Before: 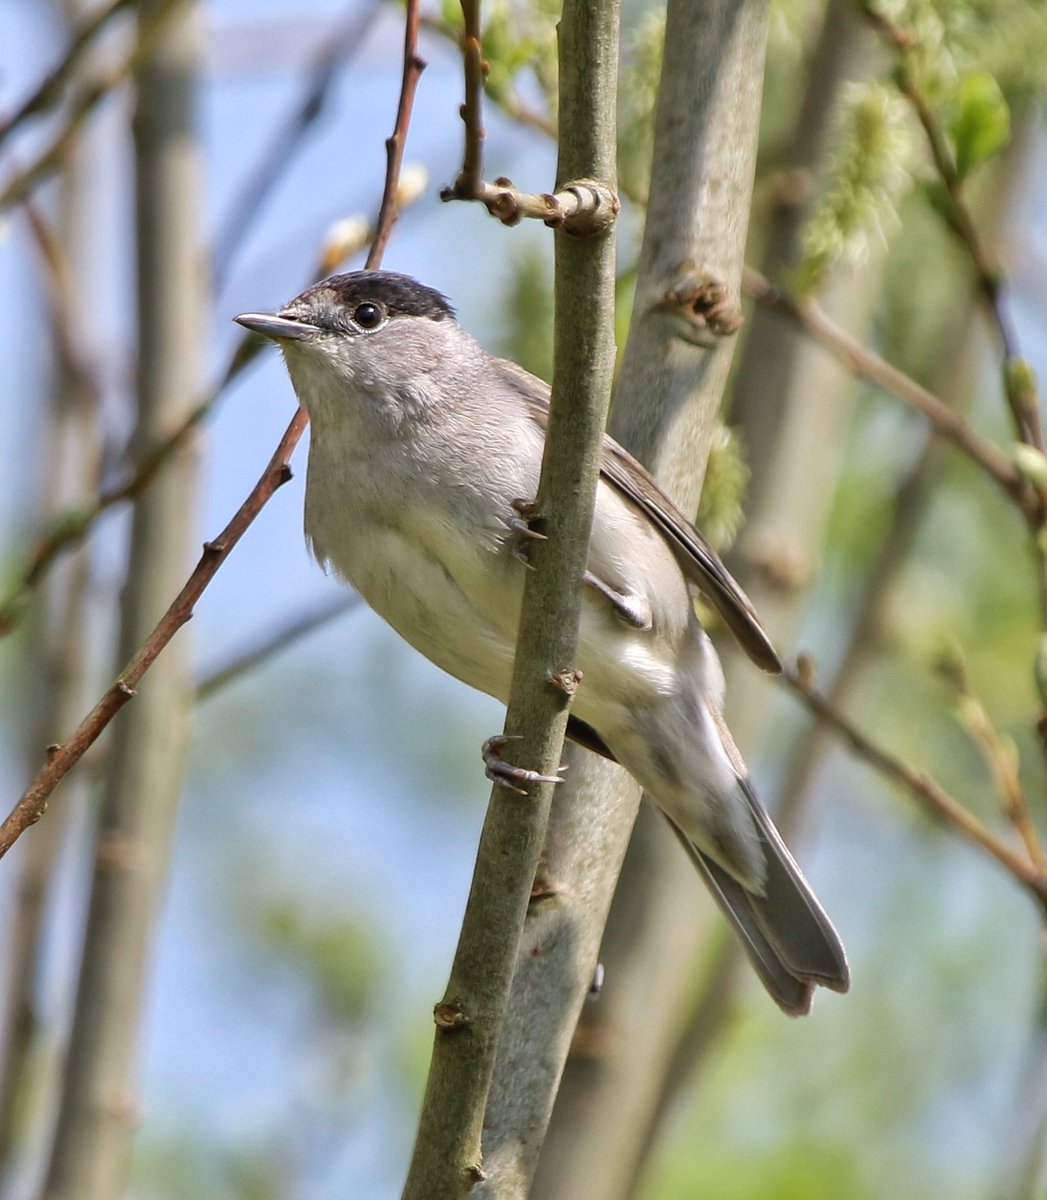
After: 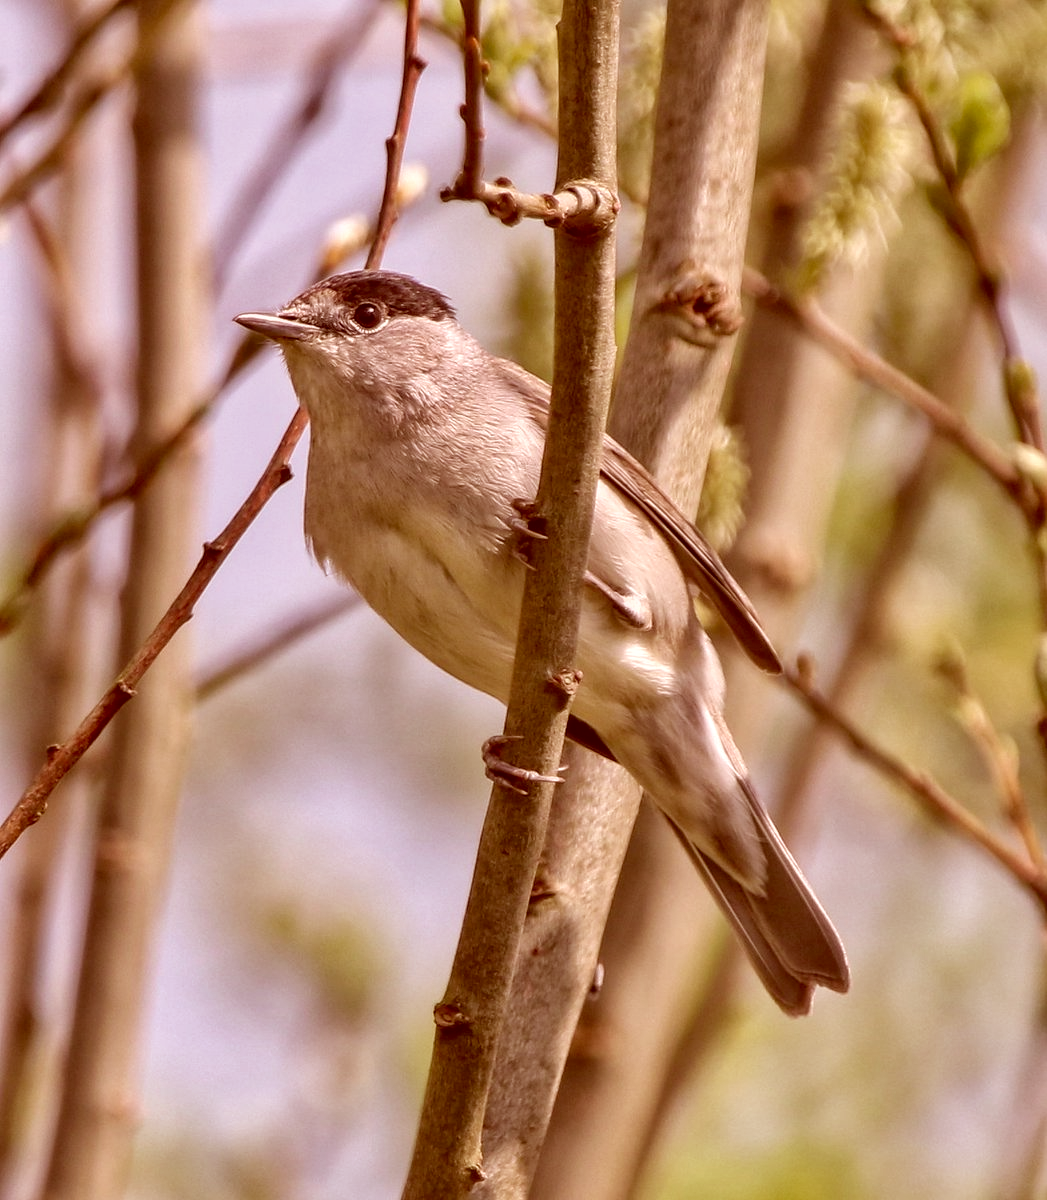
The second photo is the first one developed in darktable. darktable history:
color correction: highlights a* 9.32, highlights b* 8.81, shadows a* 39.43, shadows b* 39.76, saturation 0.796
local contrast: on, module defaults
